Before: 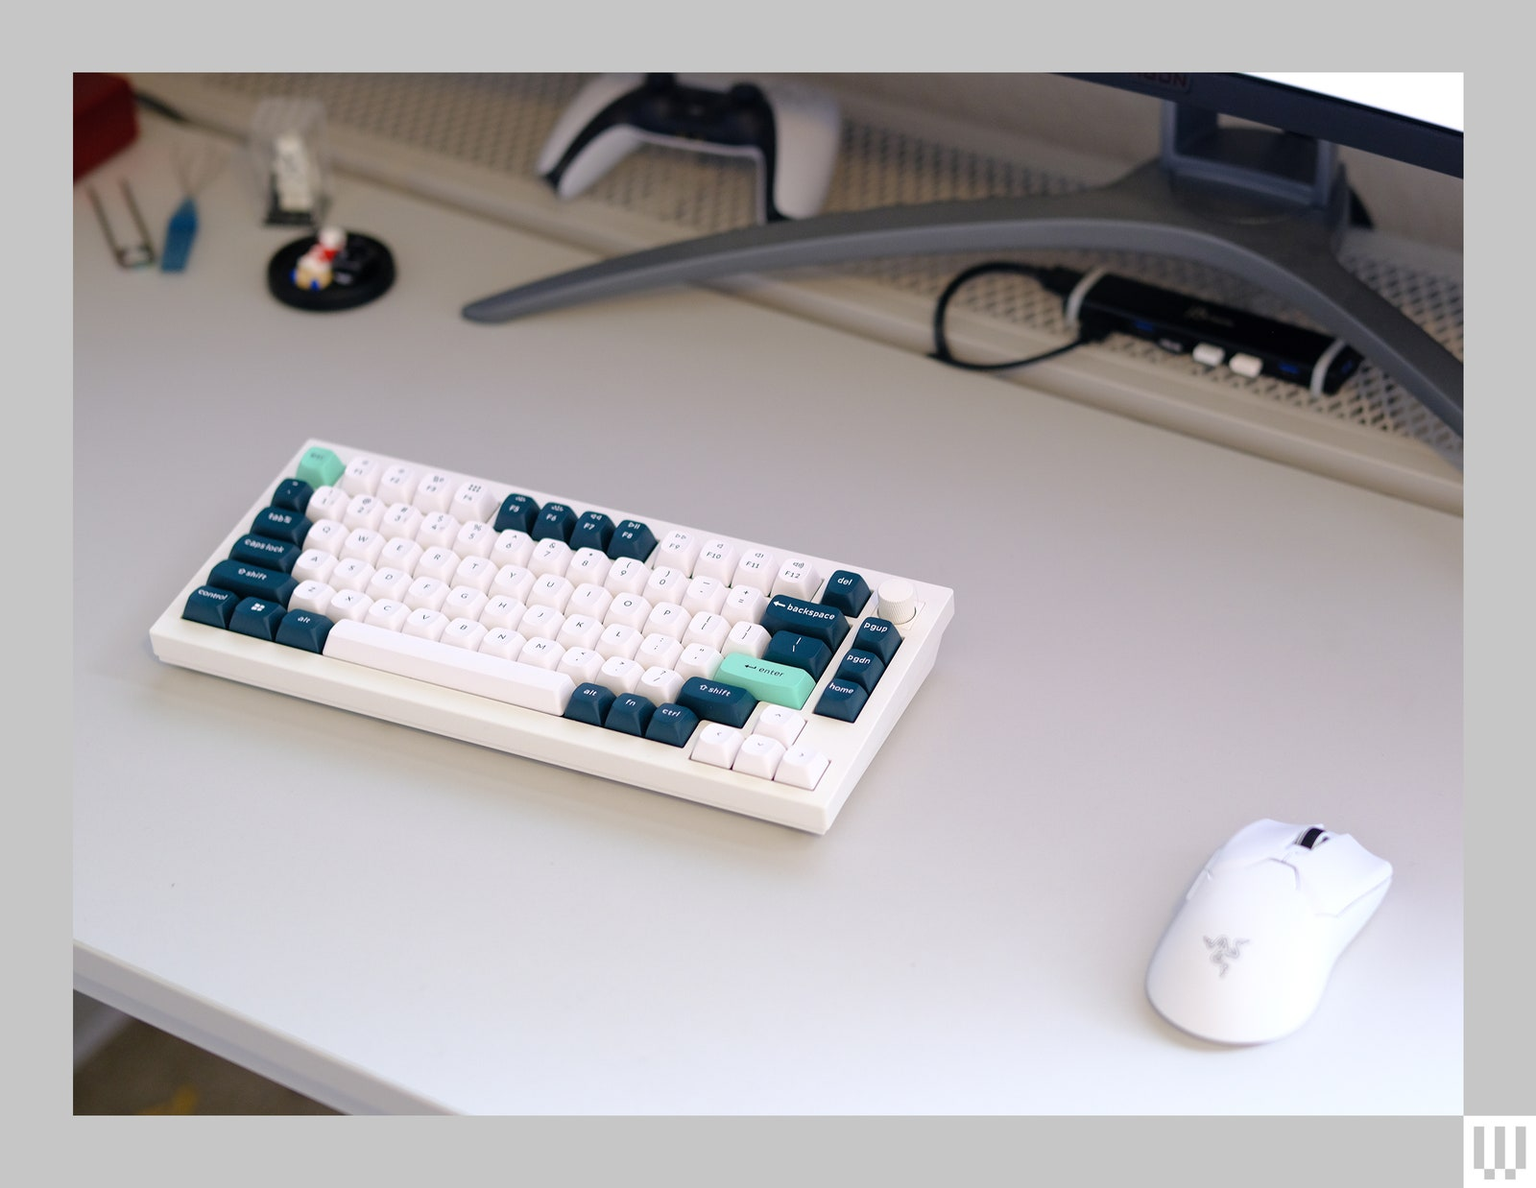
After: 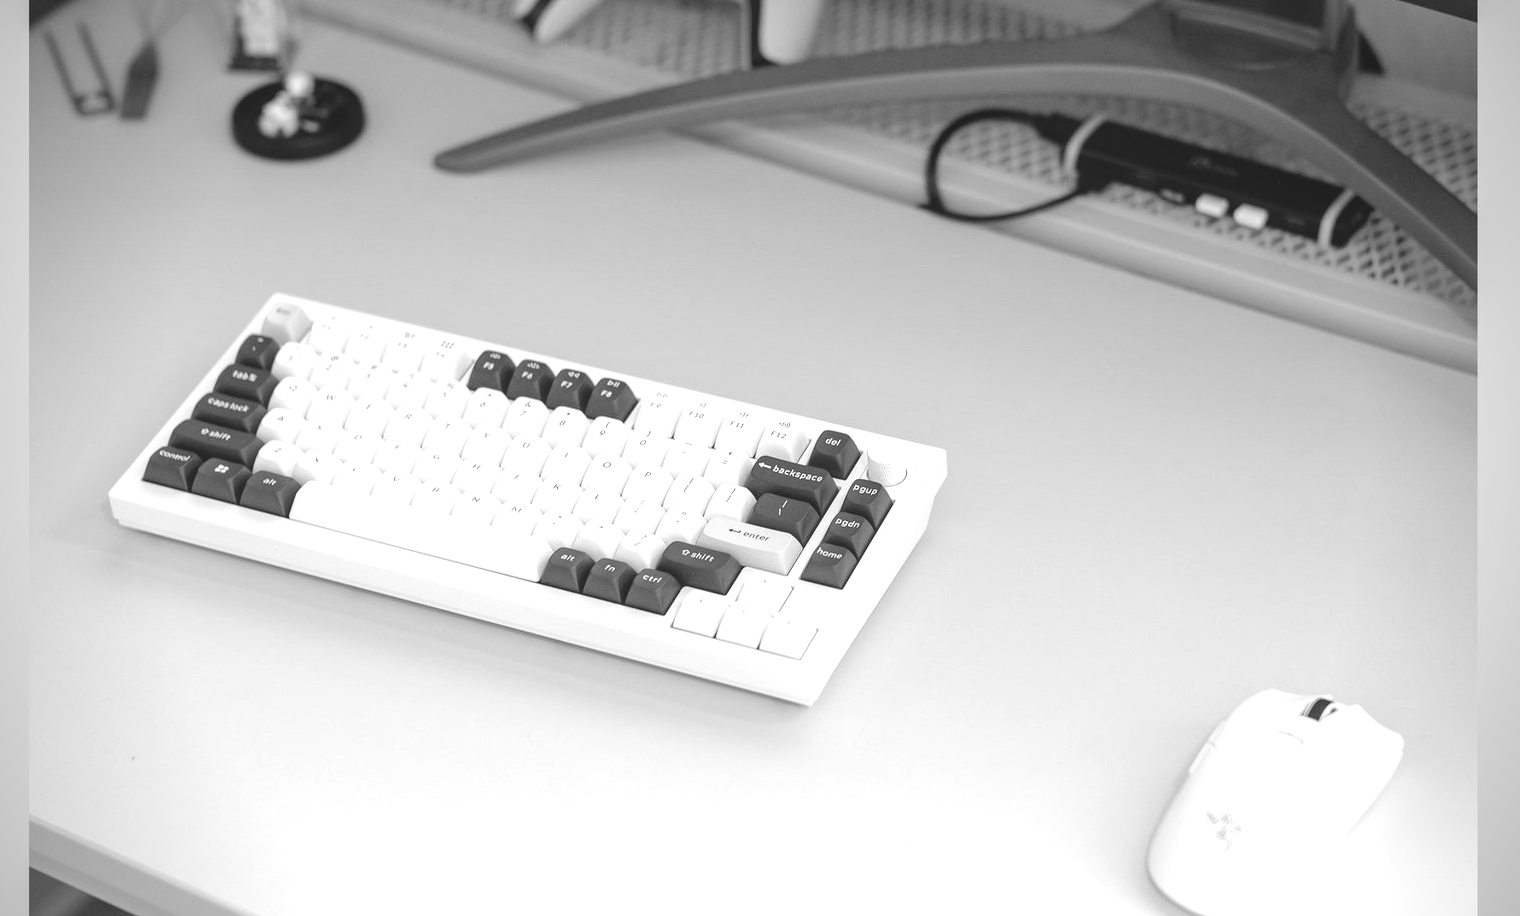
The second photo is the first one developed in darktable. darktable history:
vignetting: fall-off start 79.88%
colorize: saturation 60%, source mix 100%
monochrome: on, module defaults
crop and rotate: left 2.991%, top 13.302%, right 1.981%, bottom 12.636%
contrast brightness saturation: saturation -1
local contrast: on, module defaults
